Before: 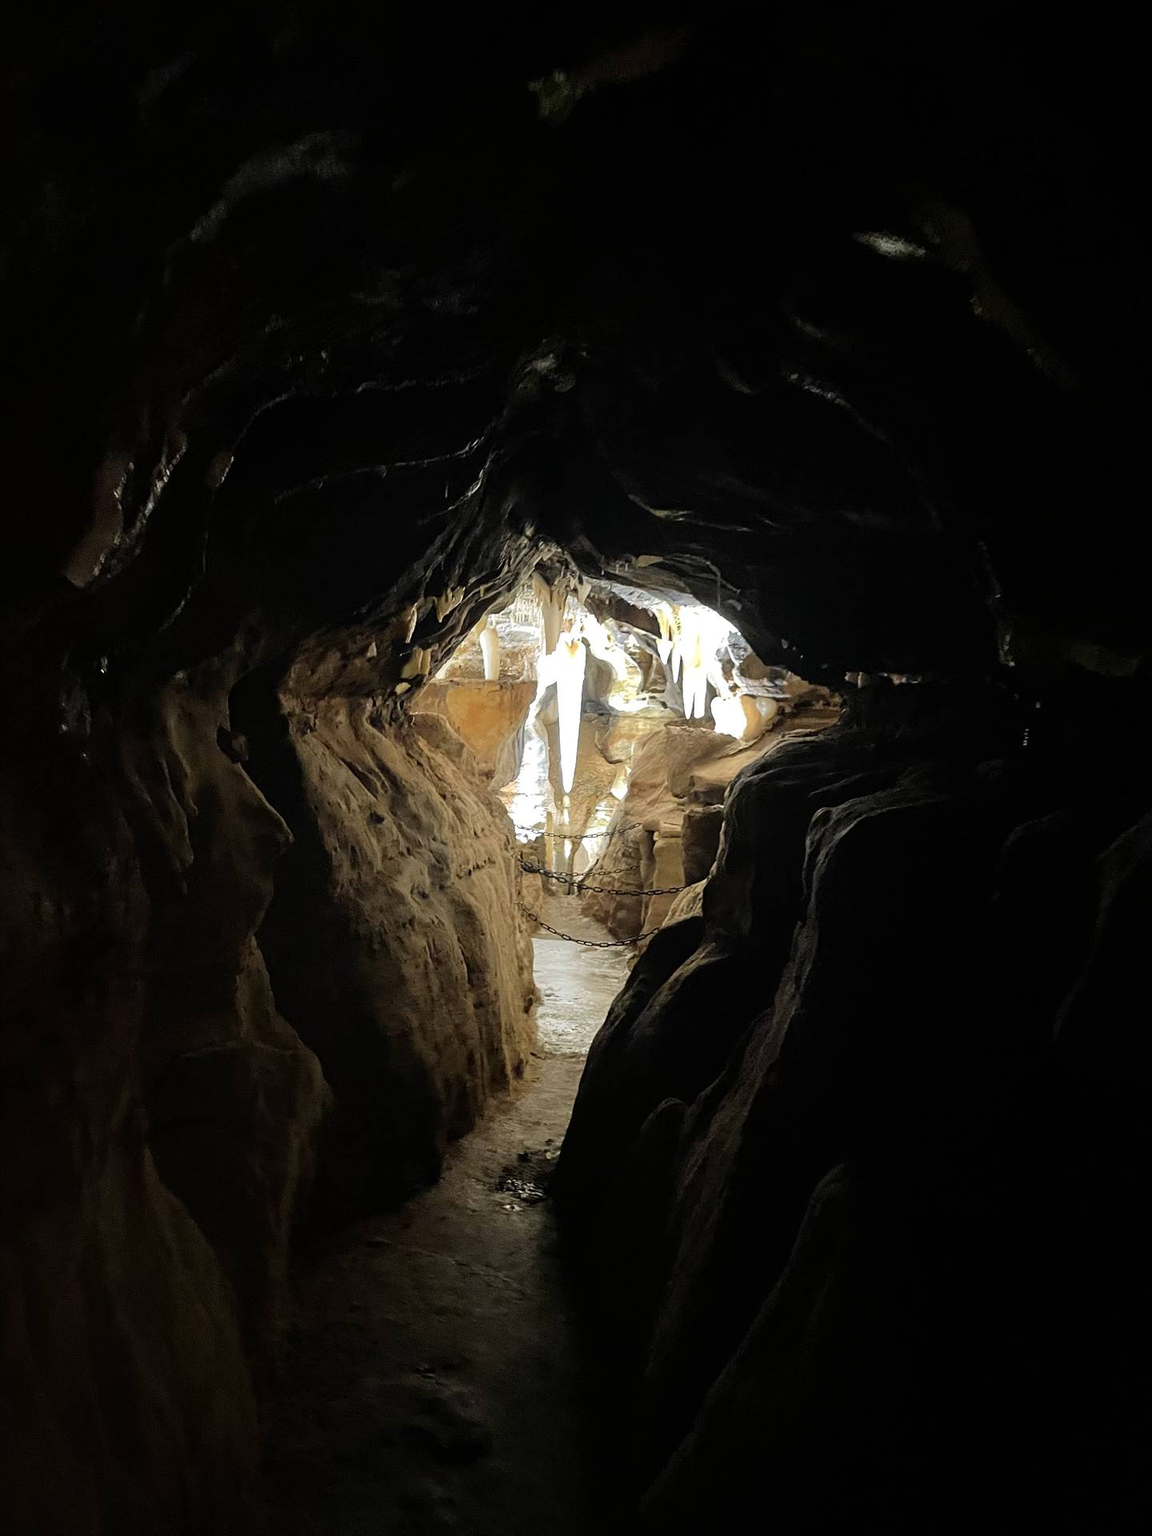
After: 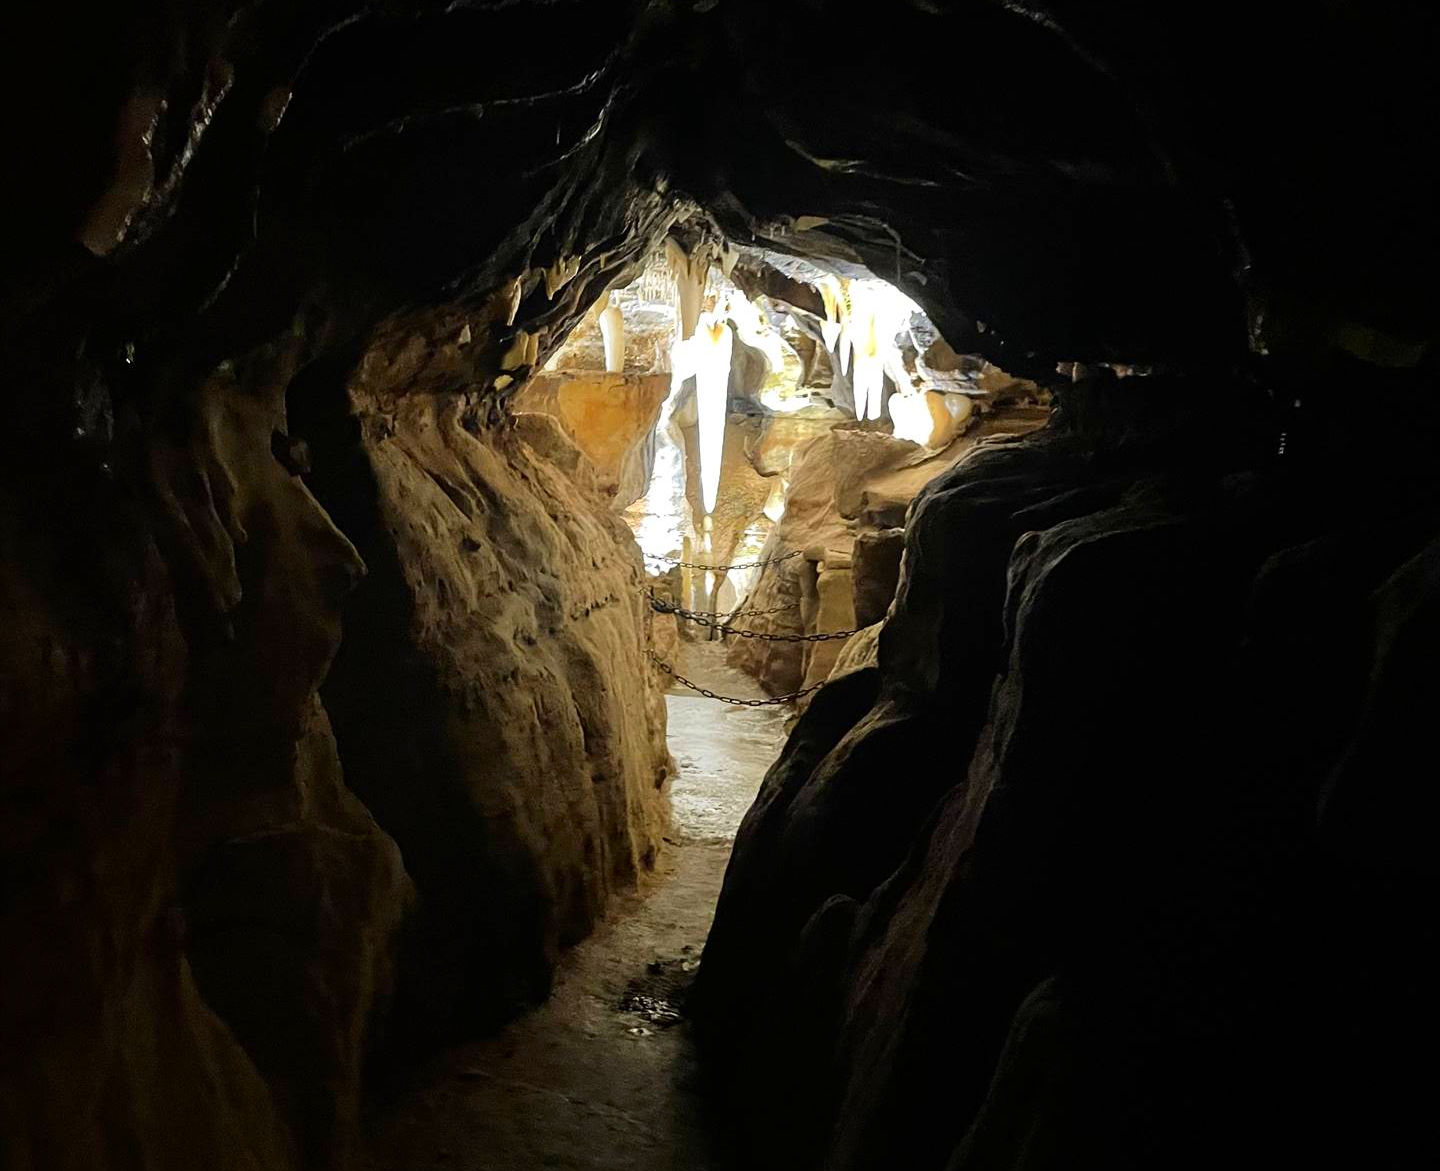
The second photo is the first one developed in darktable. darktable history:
contrast brightness saturation: contrast 0.093, saturation 0.285
crop and rotate: top 24.932%, bottom 14.052%
